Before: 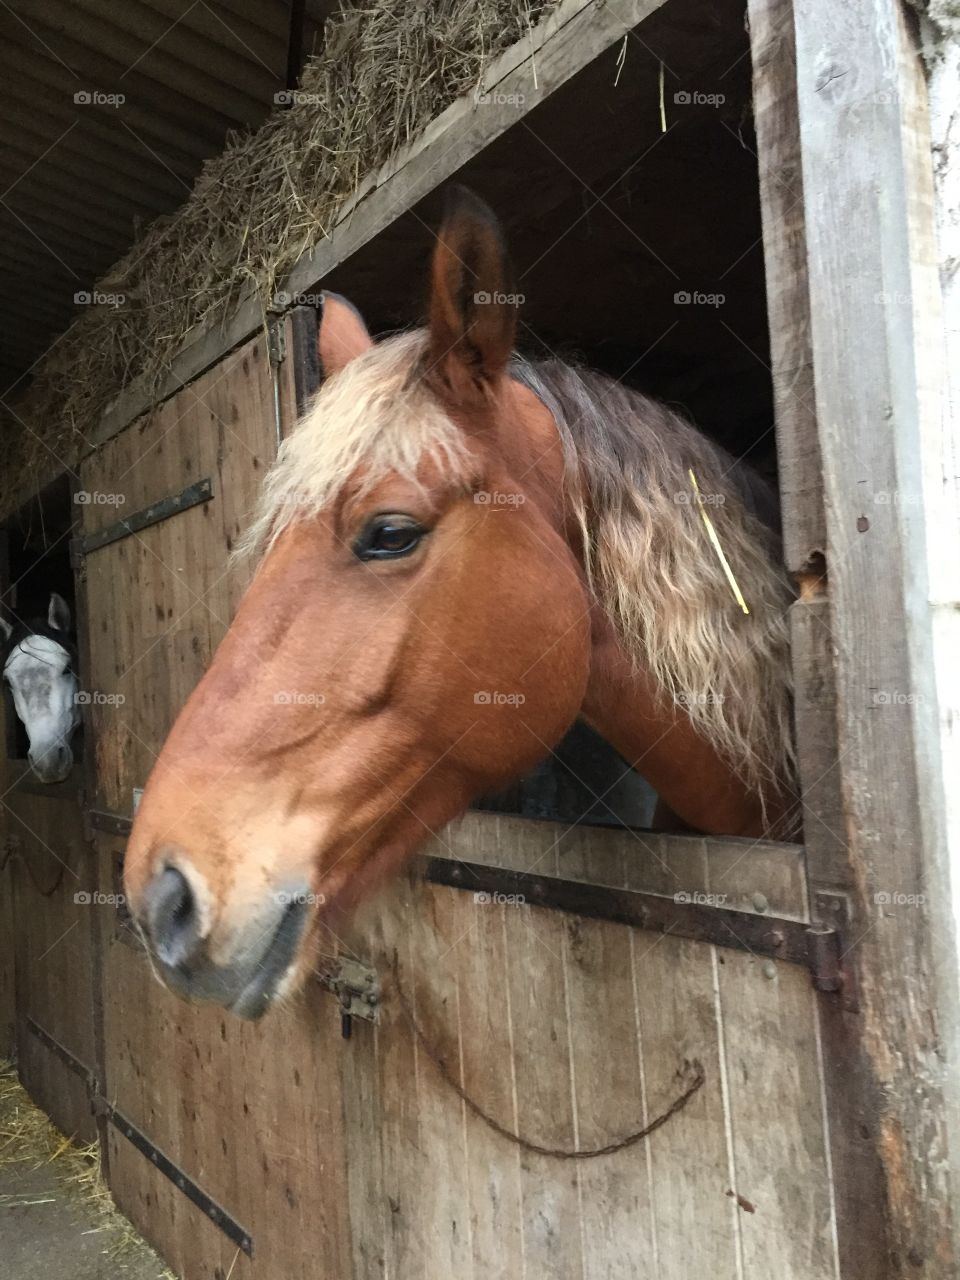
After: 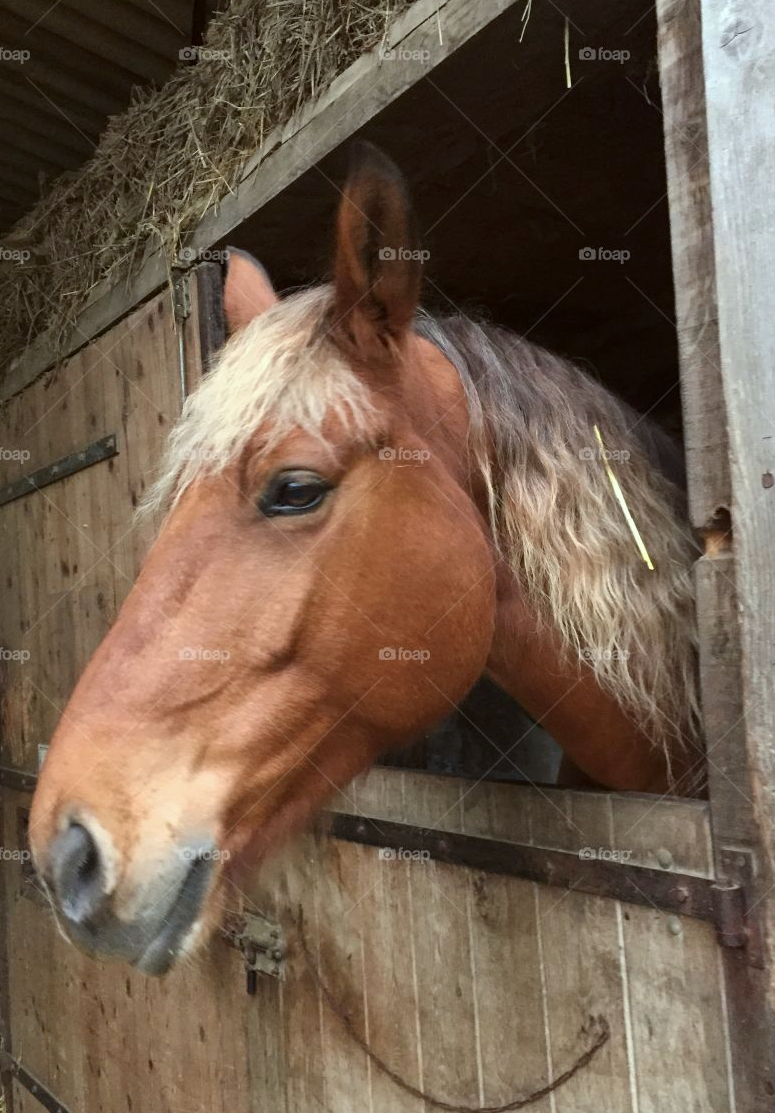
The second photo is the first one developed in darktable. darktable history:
crop: left 9.947%, top 3.467%, right 9.284%, bottom 9.506%
color correction: highlights a* -2.91, highlights b* -1.94, shadows a* 2.45, shadows b* 3
